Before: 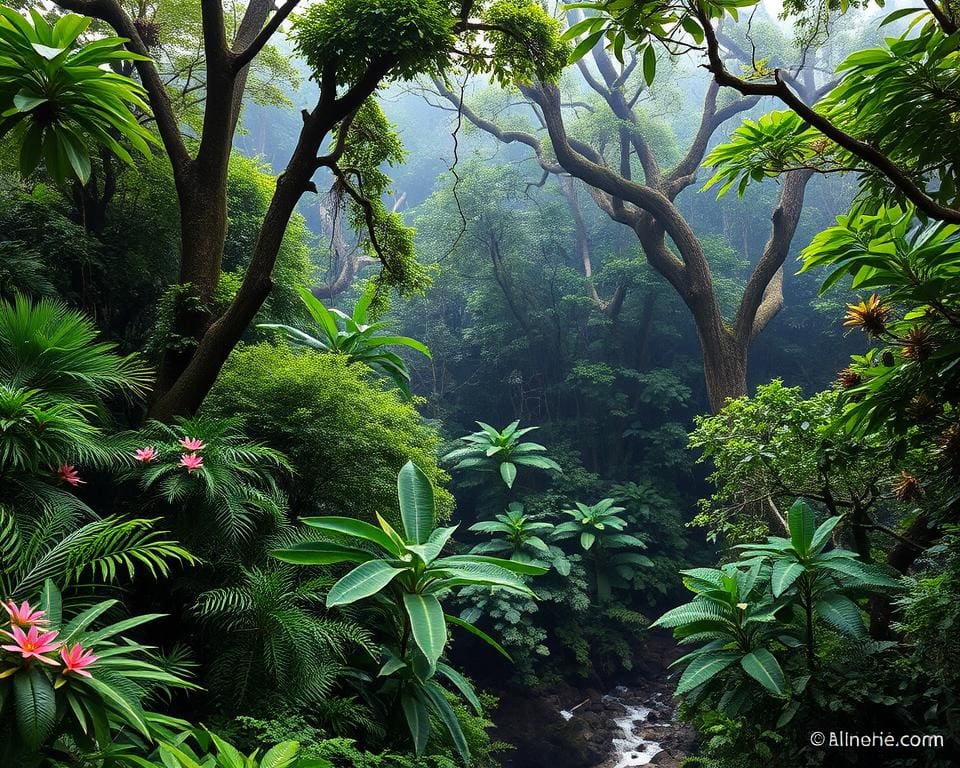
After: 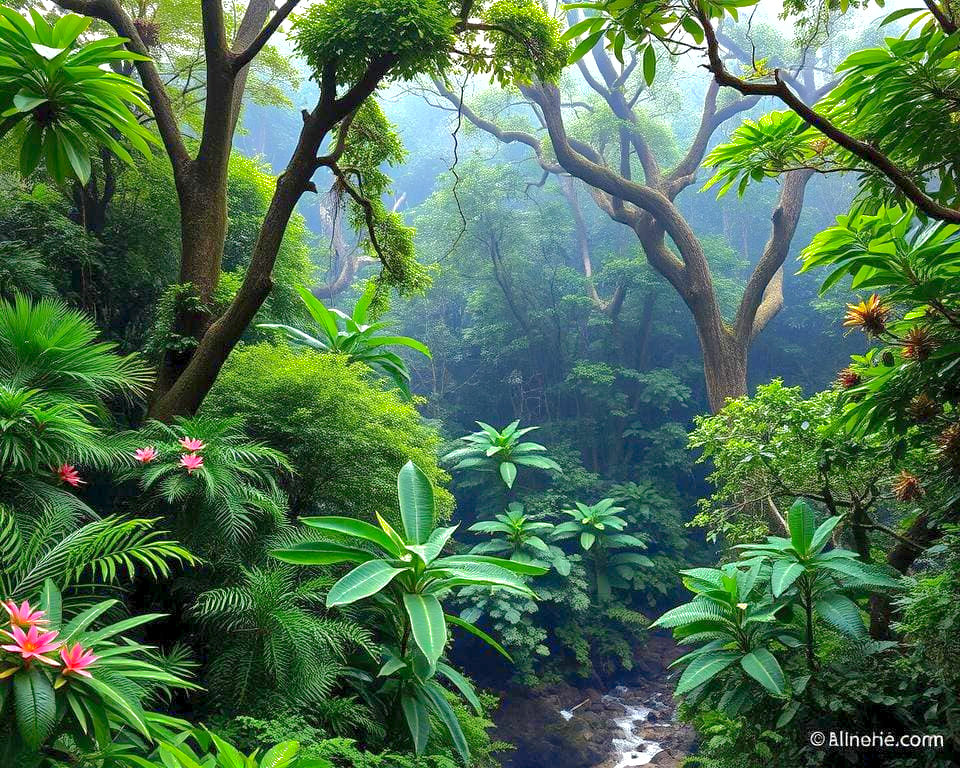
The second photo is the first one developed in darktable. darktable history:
shadows and highlights: shadows 40.19, highlights -60.01
levels: levels [0, 0.43, 0.984]
exposure: black level correction 0.001, exposure 0.499 EV, compensate highlight preservation false
